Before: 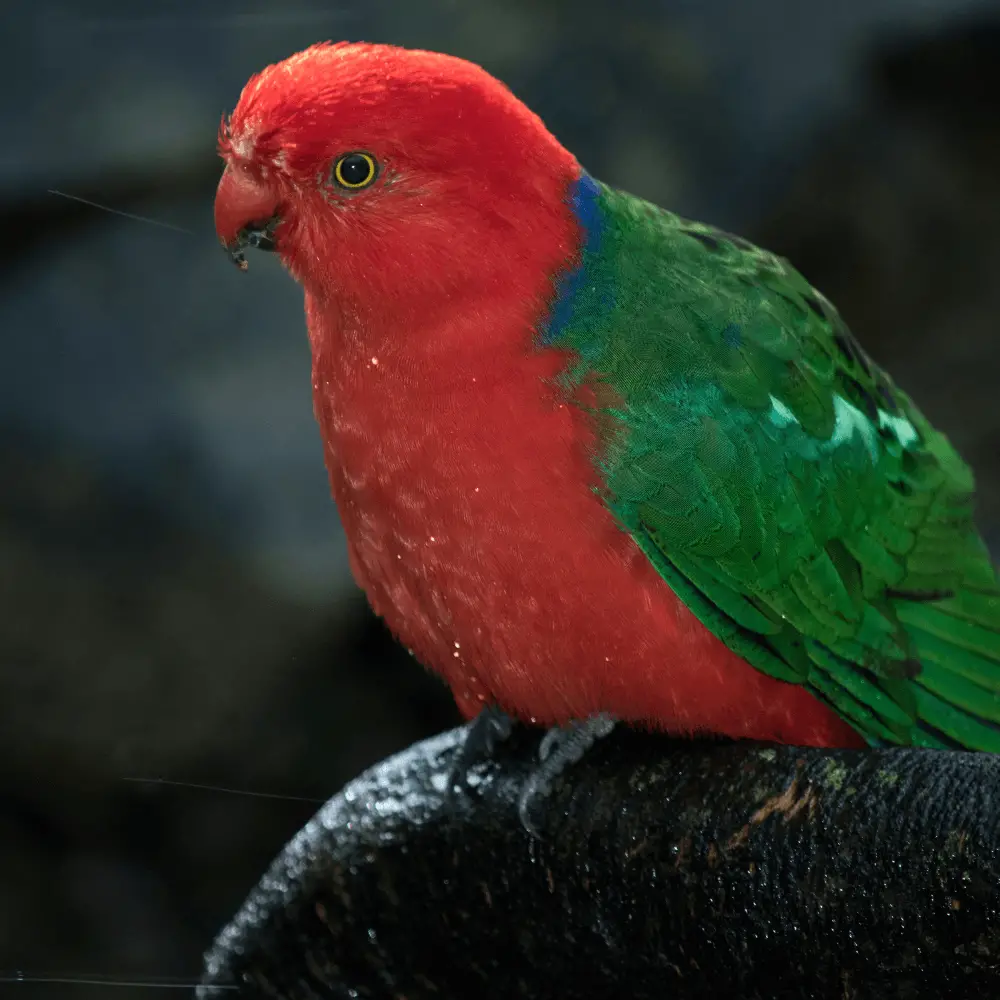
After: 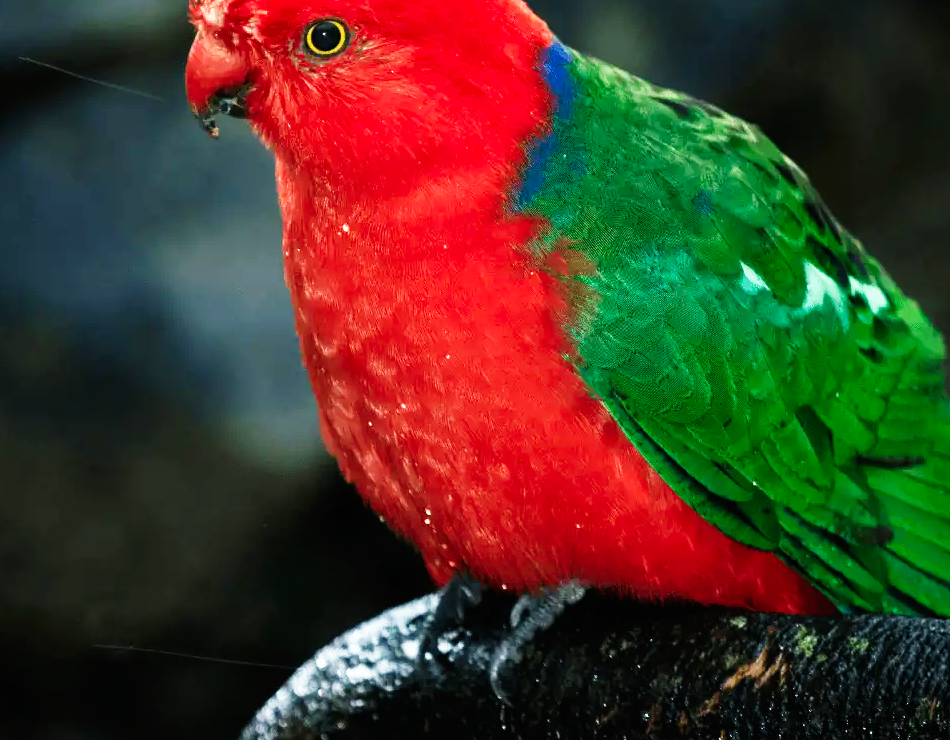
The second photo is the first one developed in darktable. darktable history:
crop and rotate: left 2.991%, top 13.302%, right 1.981%, bottom 12.636%
base curve: curves: ch0 [(0, 0) (0.007, 0.004) (0.027, 0.03) (0.046, 0.07) (0.207, 0.54) (0.442, 0.872) (0.673, 0.972) (1, 1)], preserve colors none
